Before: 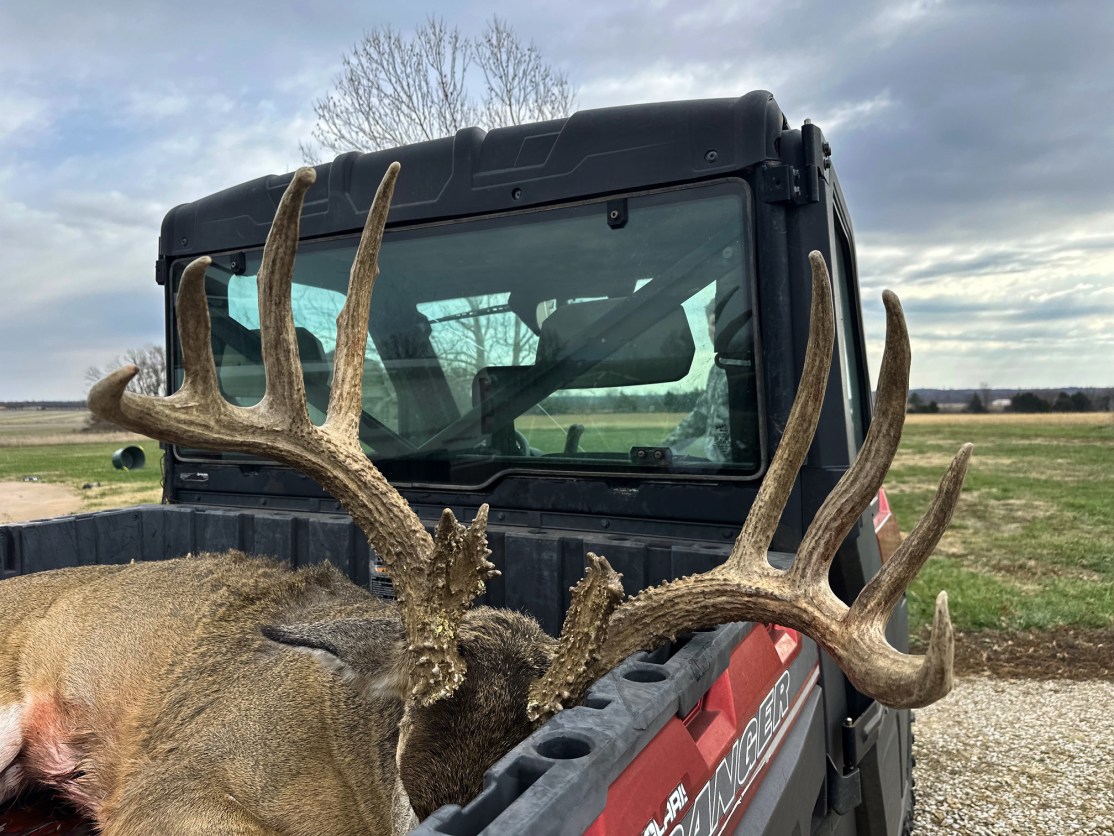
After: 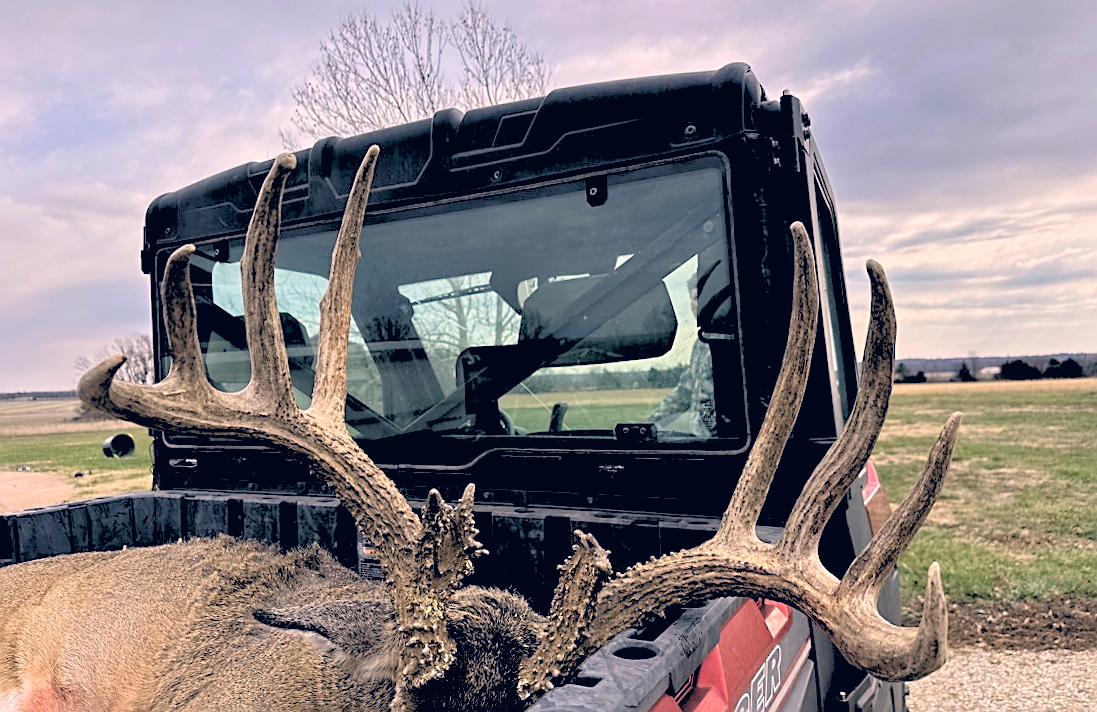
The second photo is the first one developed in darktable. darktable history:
rotate and perspective: rotation -1.32°, lens shift (horizontal) -0.031, crop left 0.015, crop right 0.985, crop top 0.047, crop bottom 0.982
rgb levels: levels [[0.027, 0.429, 0.996], [0, 0.5, 1], [0, 0.5, 1]]
tone equalizer: -8 EV -0.002 EV, -7 EV 0.005 EV, -6 EV -0.009 EV, -5 EV 0.011 EV, -4 EV -0.012 EV, -3 EV 0.007 EV, -2 EV -0.062 EV, -1 EV -0.293 EV, +0 EV -0.582 EV, smoothing diameter 2%, edges refinement/feathering 20, mask exposure compensation -1.57 EV, filter diffusion 5
sharpen: on, module defaults
crop and rotate: top 0%, bottom 11.49%
color correction: highlights a* 14.46, highlights b* 5.85, shadows a* -5.53, shadows b* -15.24, saturation 0.85
